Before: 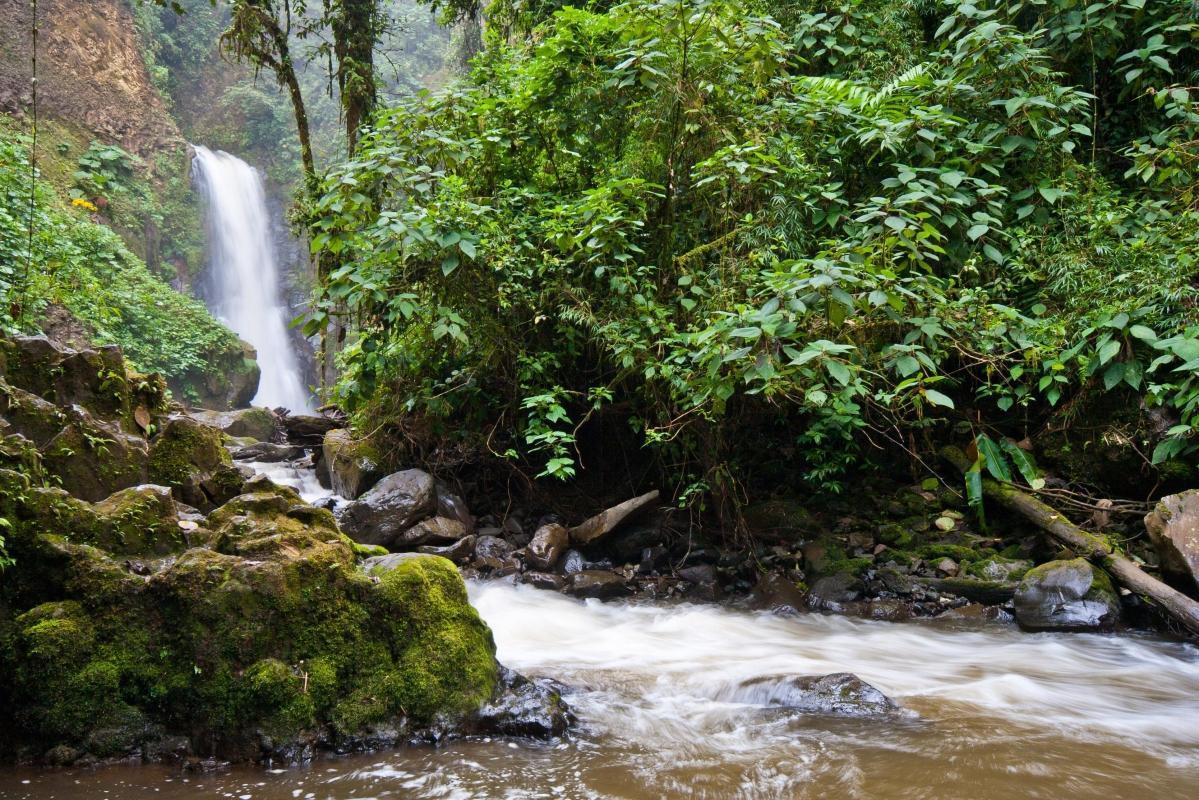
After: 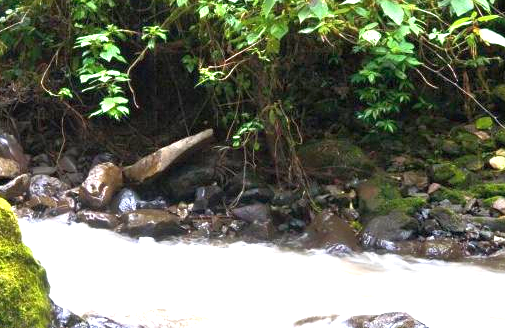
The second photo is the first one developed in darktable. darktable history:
shadows and highlights: shadows 43.06, highlights 6.94
exposure: black level correction 0, exposure 1.45 EV, compensate exposure bias true, compensate highlight preservation false
crop: left 37.221%, top 45.169%, right 20.63%, bottom 13.777%
